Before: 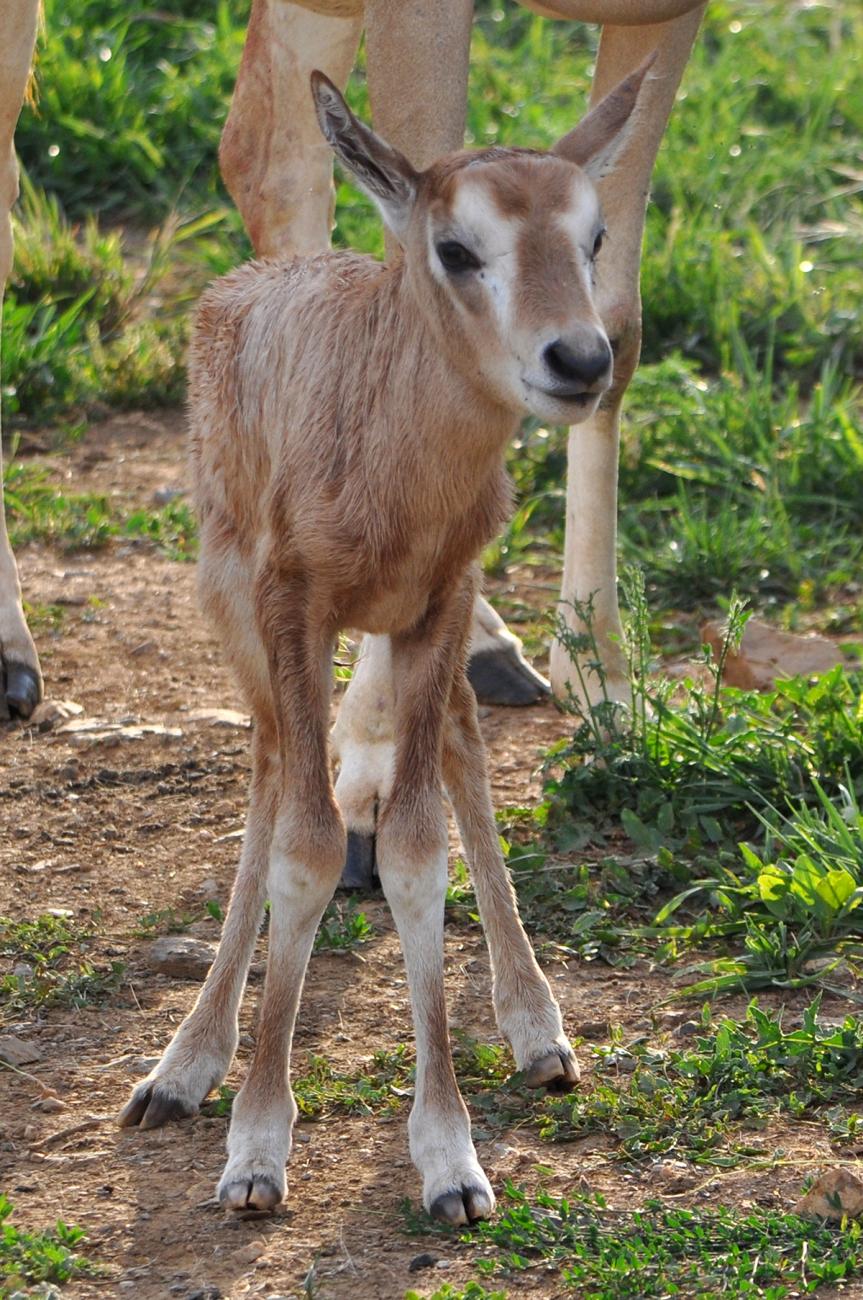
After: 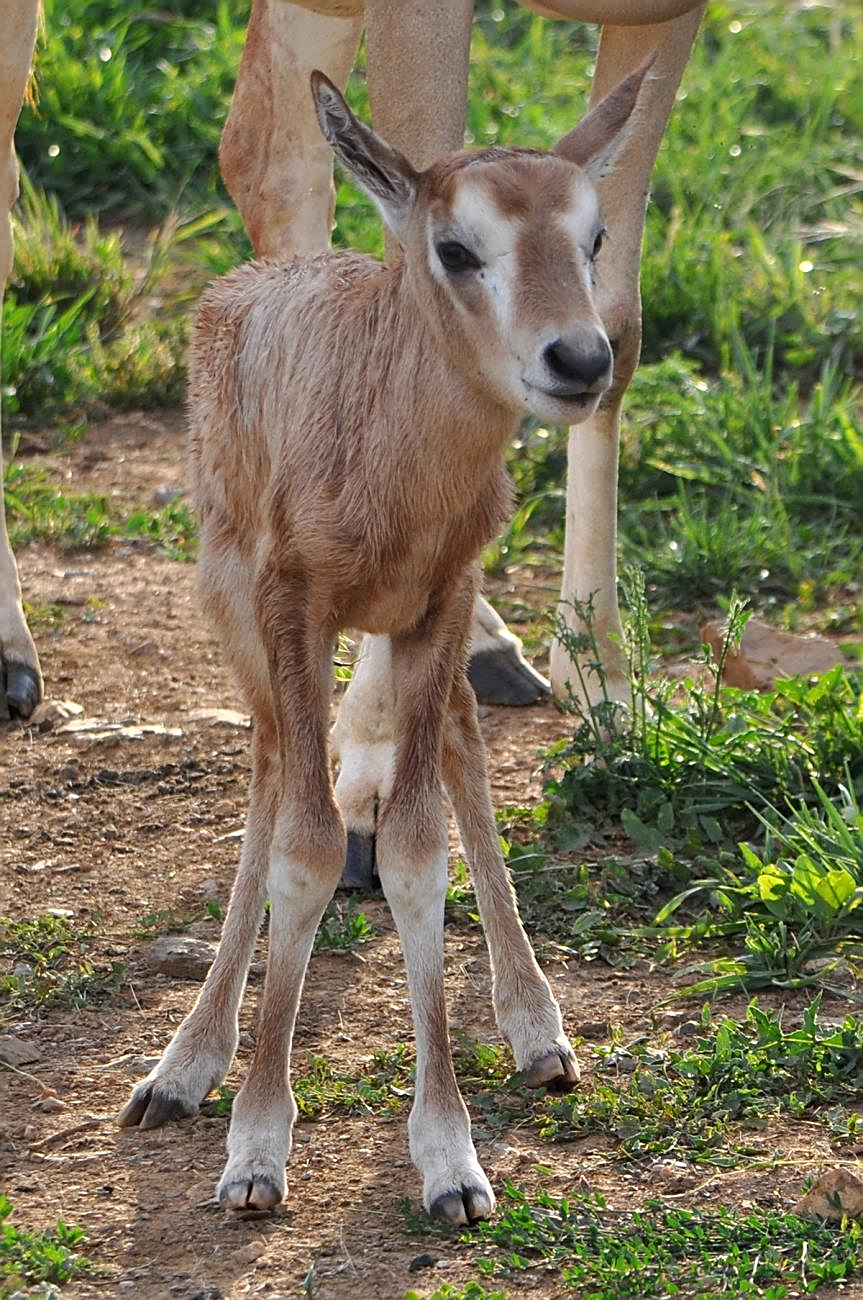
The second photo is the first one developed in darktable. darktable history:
sharpen: amount 0.488
